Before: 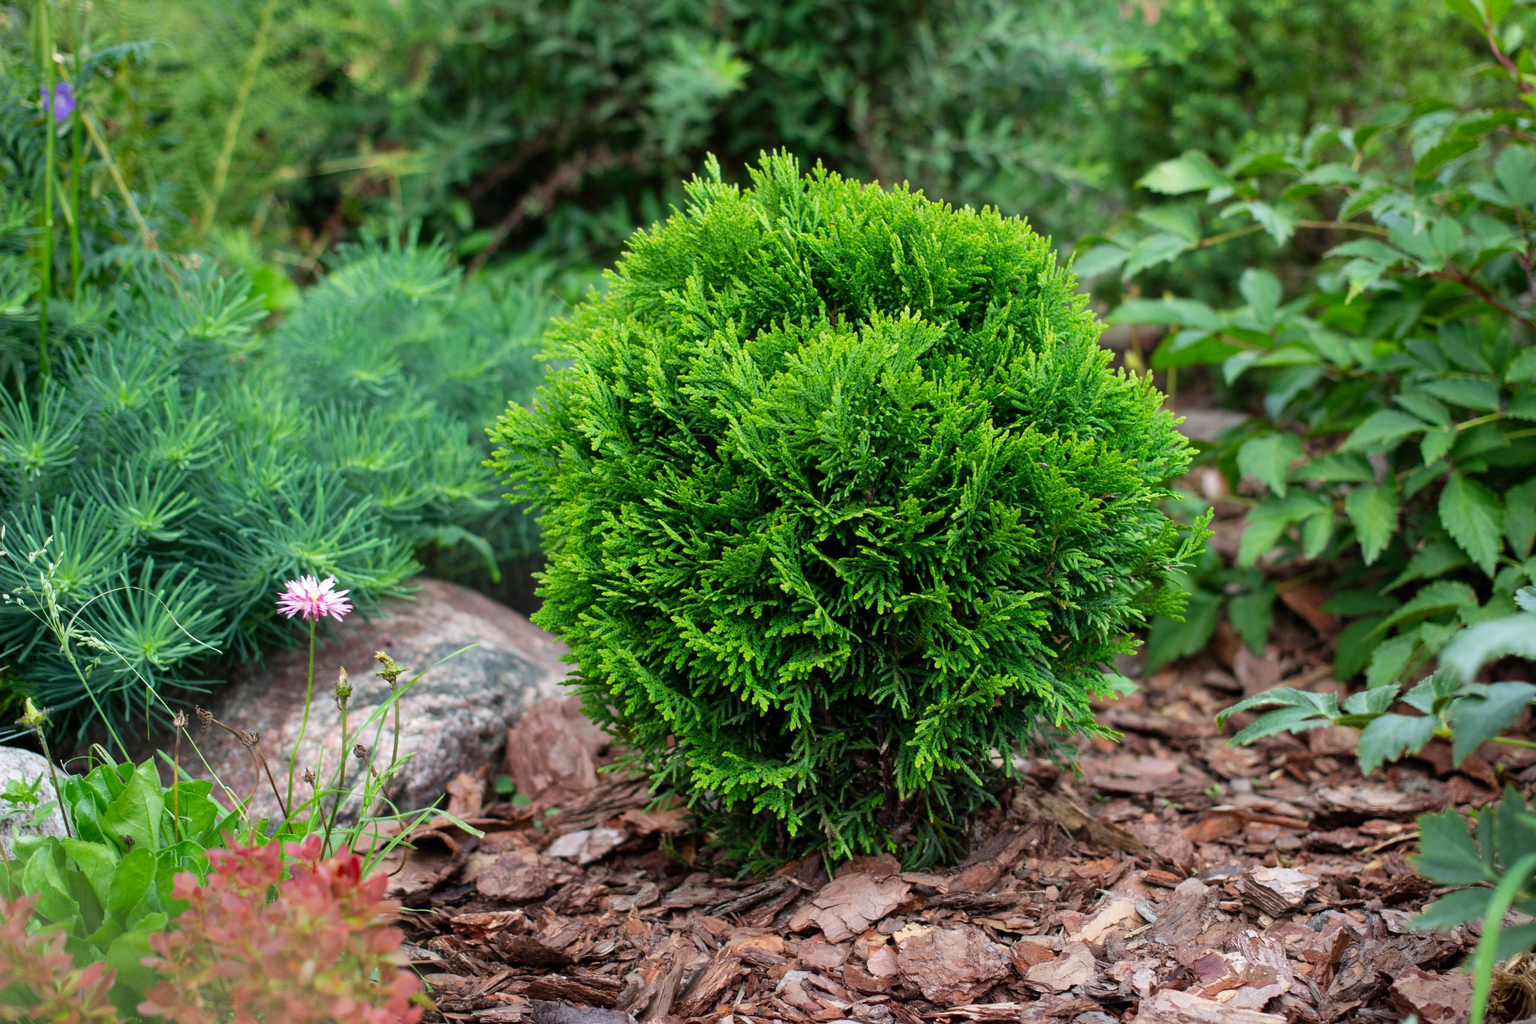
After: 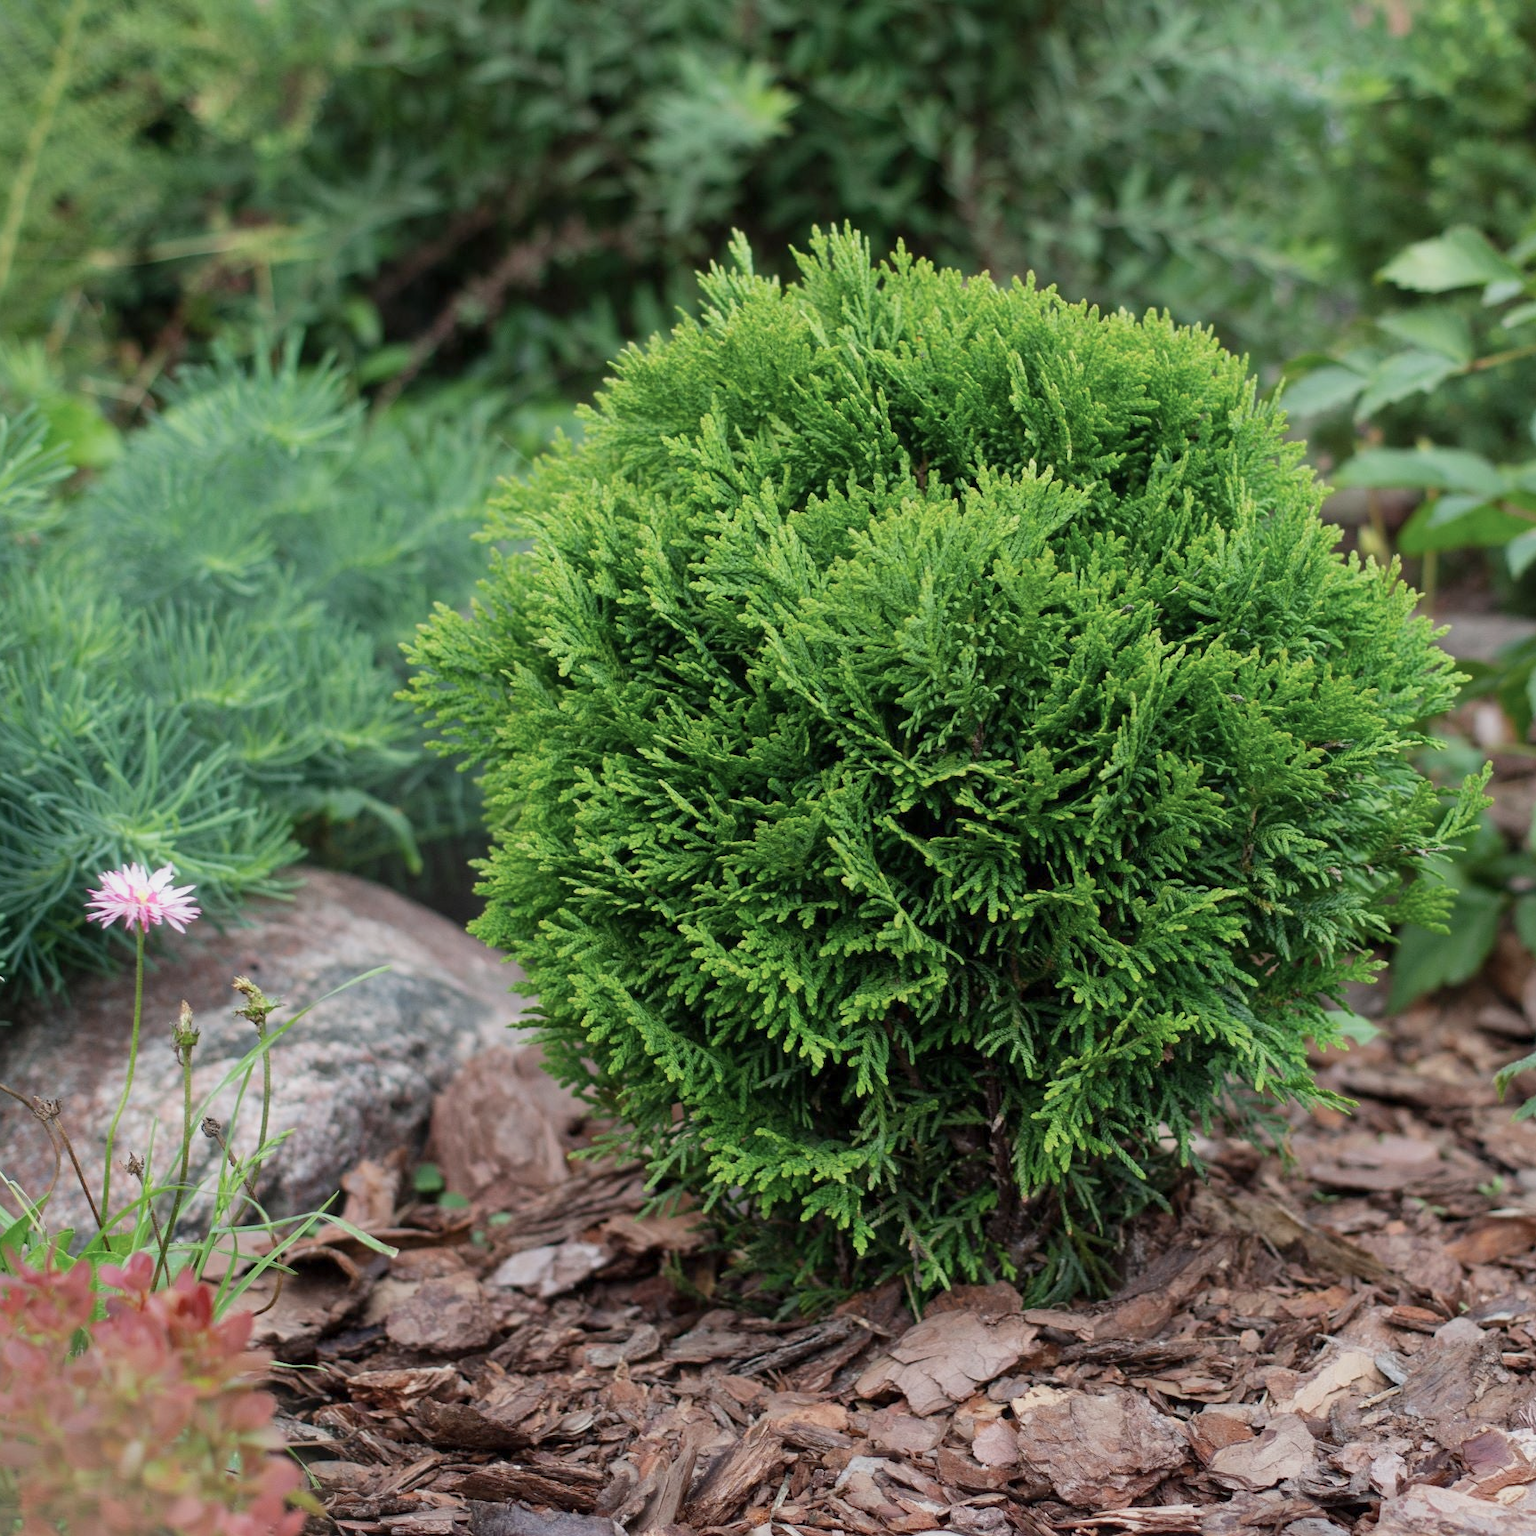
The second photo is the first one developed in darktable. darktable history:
contrast brightness saturation: saturation -0.17
crop and rotate: left 14.292%, right 19.041%
color balance: contrast -15%
bloom: size 5%, threshold 95%, strength 15%
